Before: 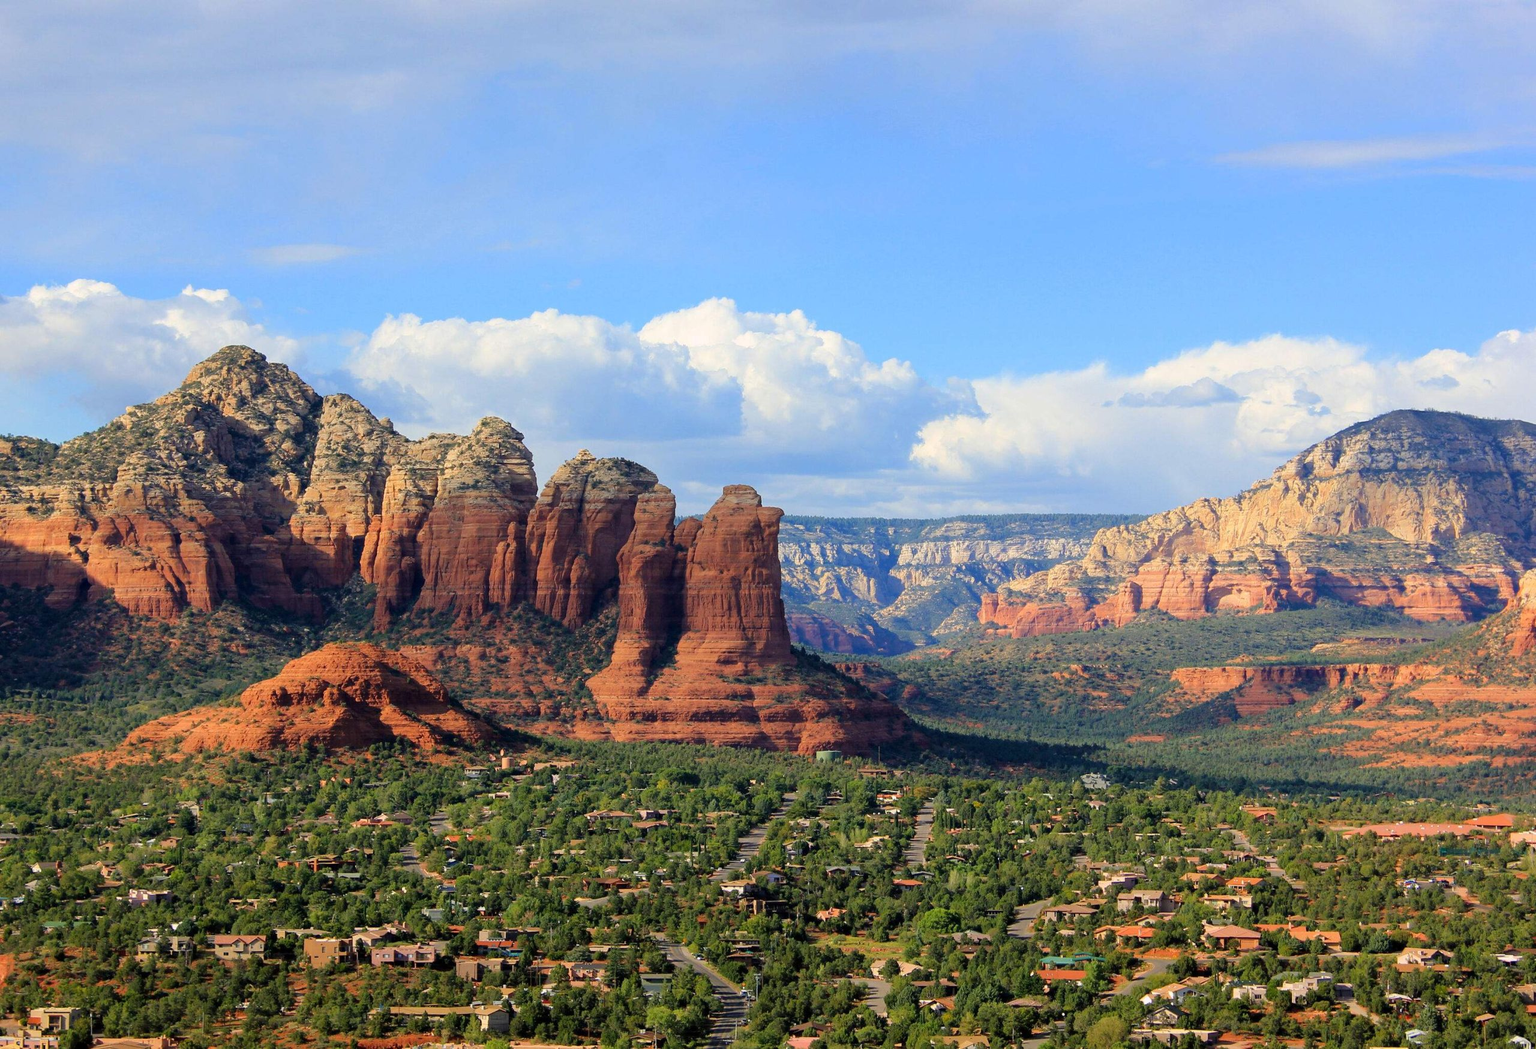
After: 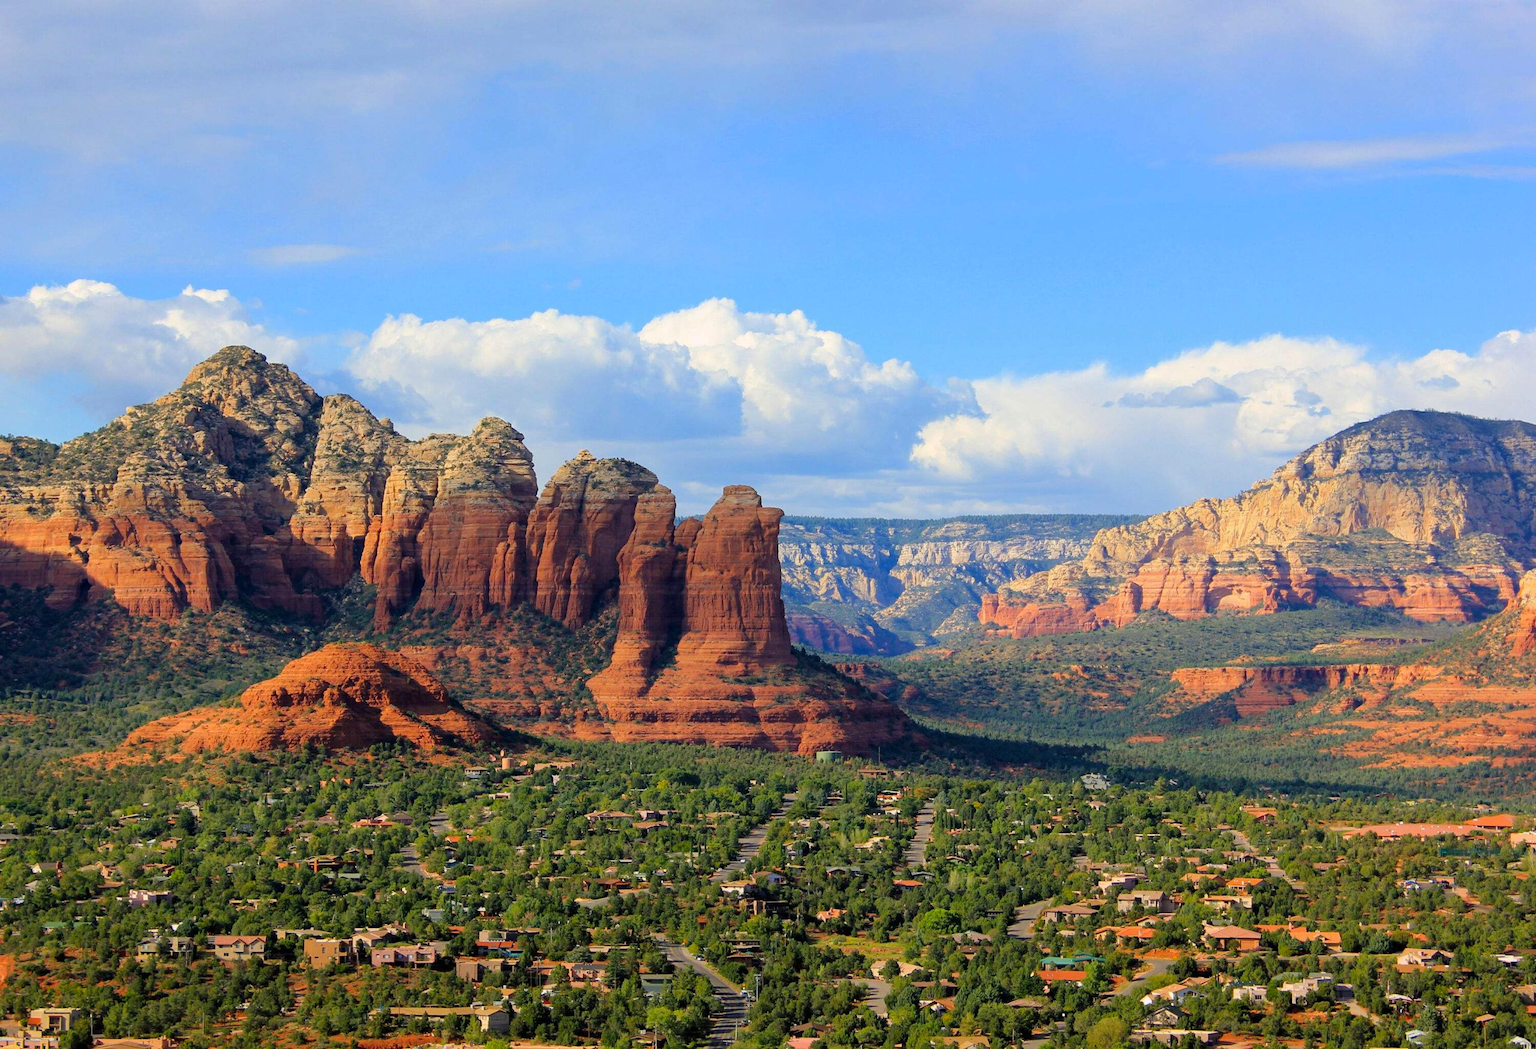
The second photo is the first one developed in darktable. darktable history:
shadows and highlights: shadows 25, highlights -25
color balance rgb: perceptual saturation grading › global saturation 10%, global vibrance 10%
